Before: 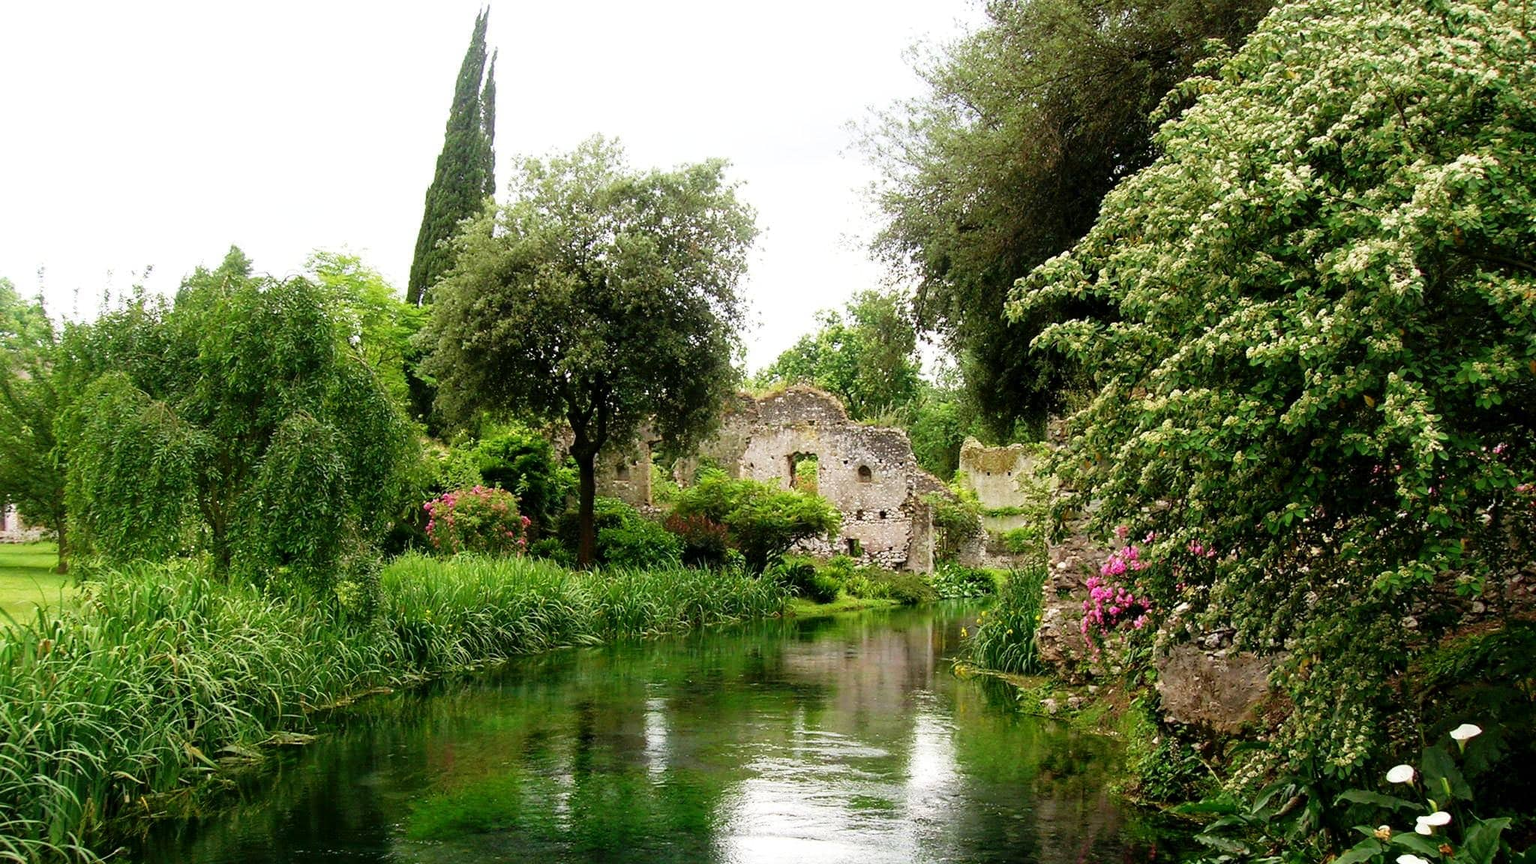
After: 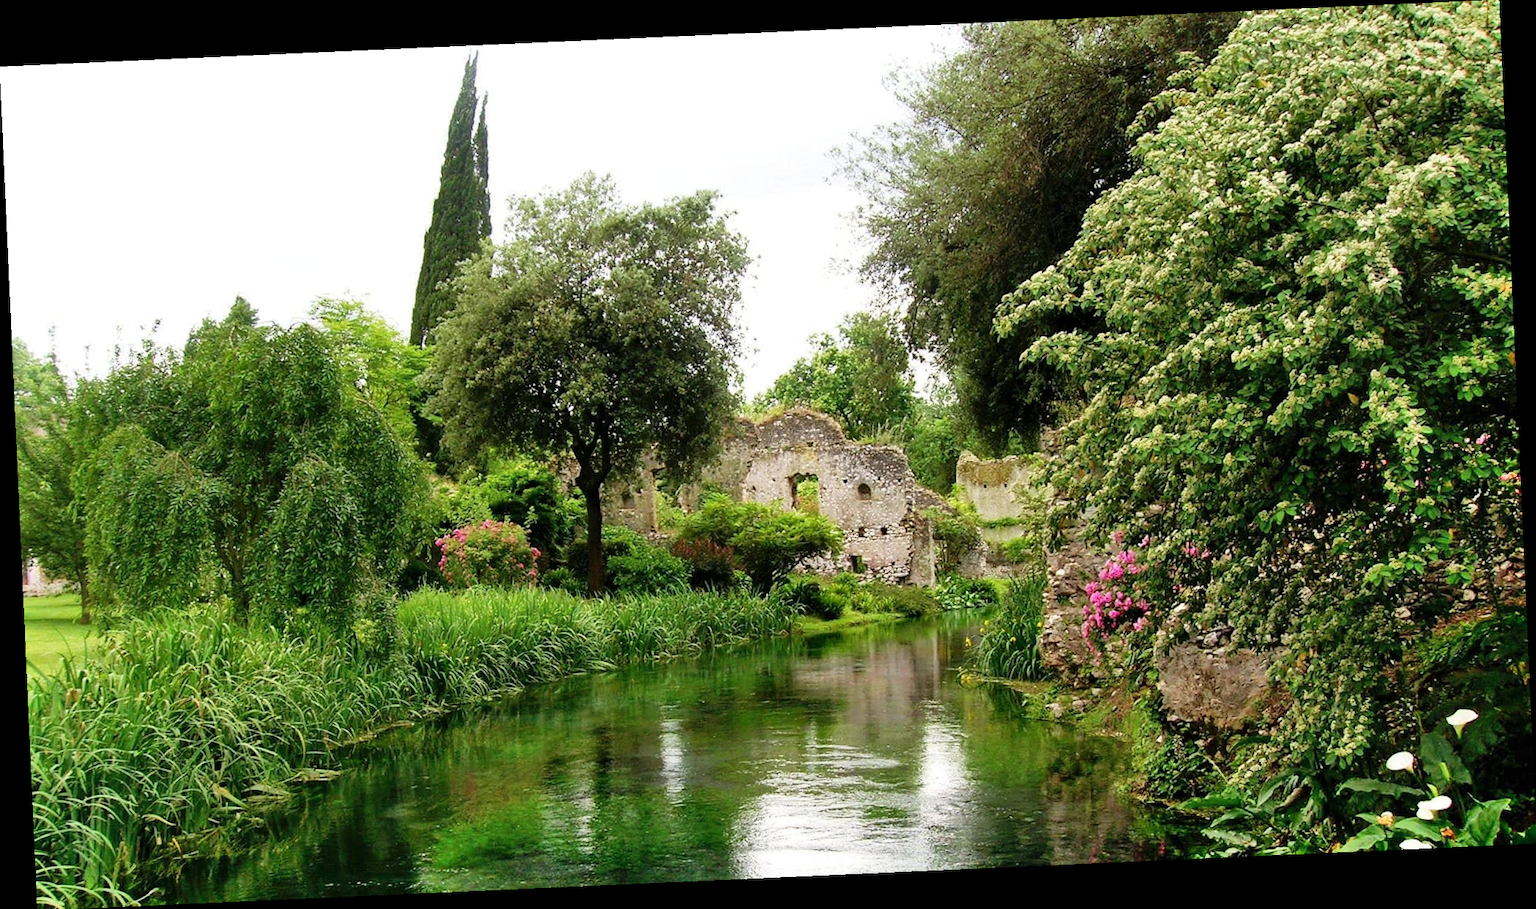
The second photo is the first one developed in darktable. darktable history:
shadows and highlights: shadows 52.42, soften with gaussian
rotate and perspective: rotation -2.56°, automatic cropping off
